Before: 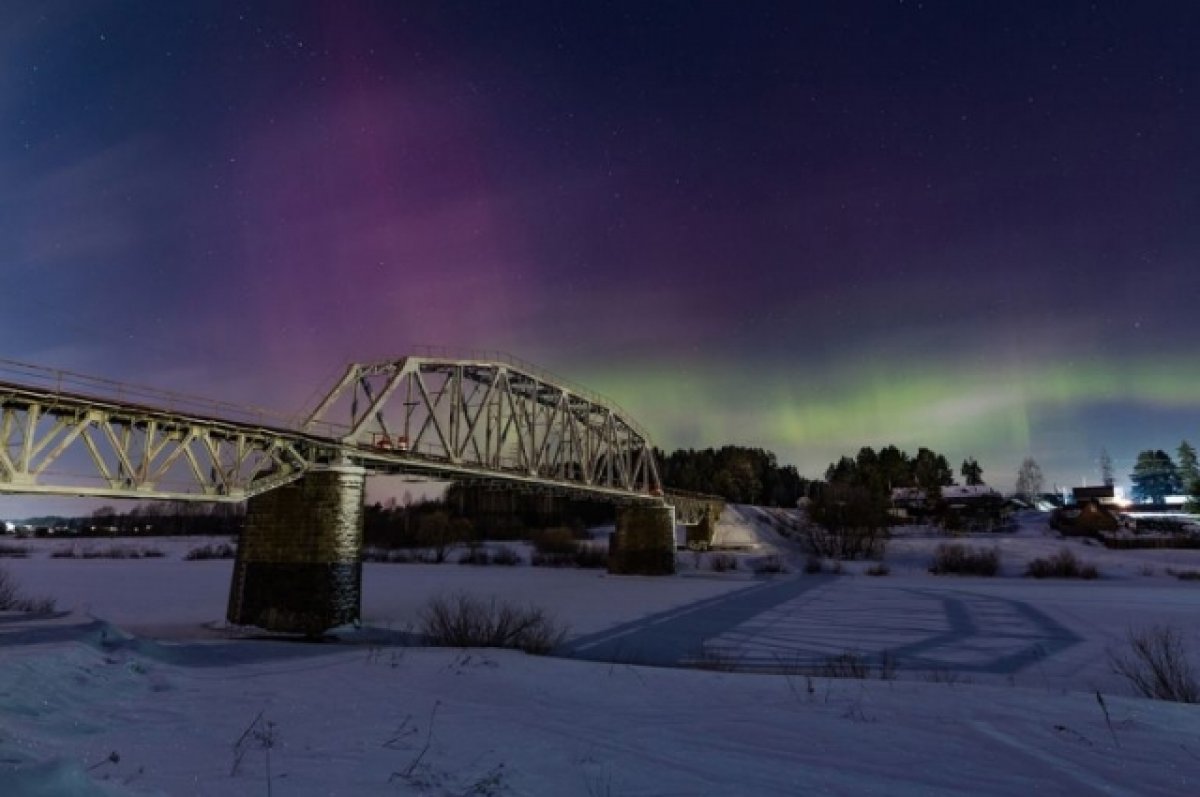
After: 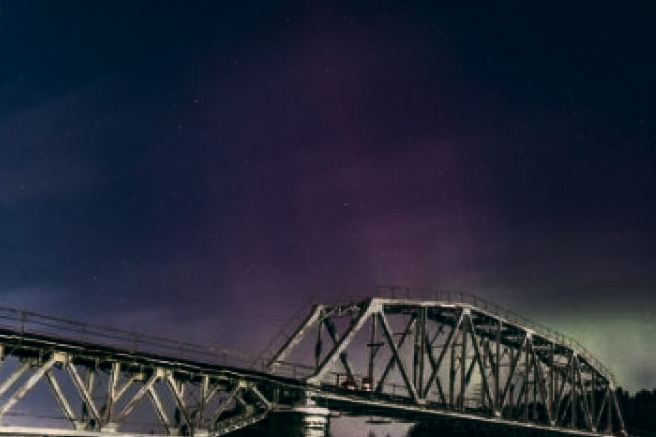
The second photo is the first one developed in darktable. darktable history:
local contrast: on, module defaults
rotate and perspective: automatic cropping original format, crop left 0, crop top 0
contrast brightness saturation: contrast 0.25, saturation -0.31
crop and rotate: left 3.047%, top 7.509%, right 42.236%, bottom 37.598%
color balance: lift [1.016, 0.983, 1, 1.017], gamma [0.78, 1.018, 1.043, 0.957], gain [0.786, 1.063, 0.937, 1.017], input saturation 118.26%, contrast 13.43%, contrast fulcrum 21.62%, output saturation 82.76%
exposure: black level correction 0, exposure 0.6 EV, compensate highlight preservation false
base curve: curves: ch0 [(0, 0) (0.472, 0.455) (1, 1)], preserve colors none
